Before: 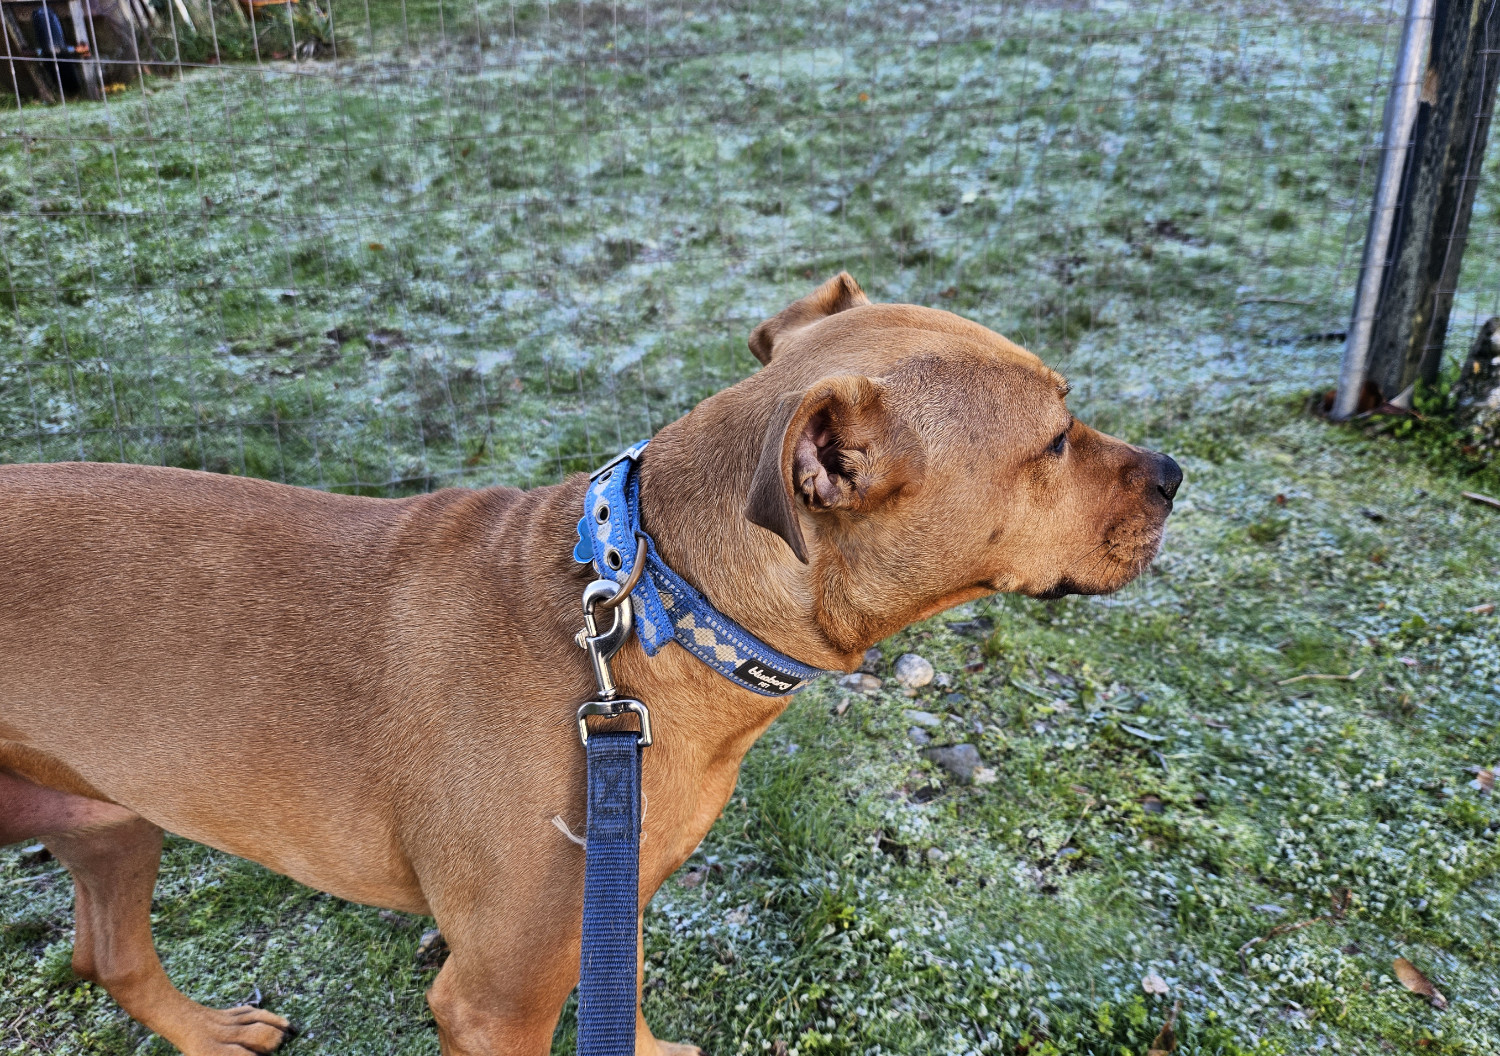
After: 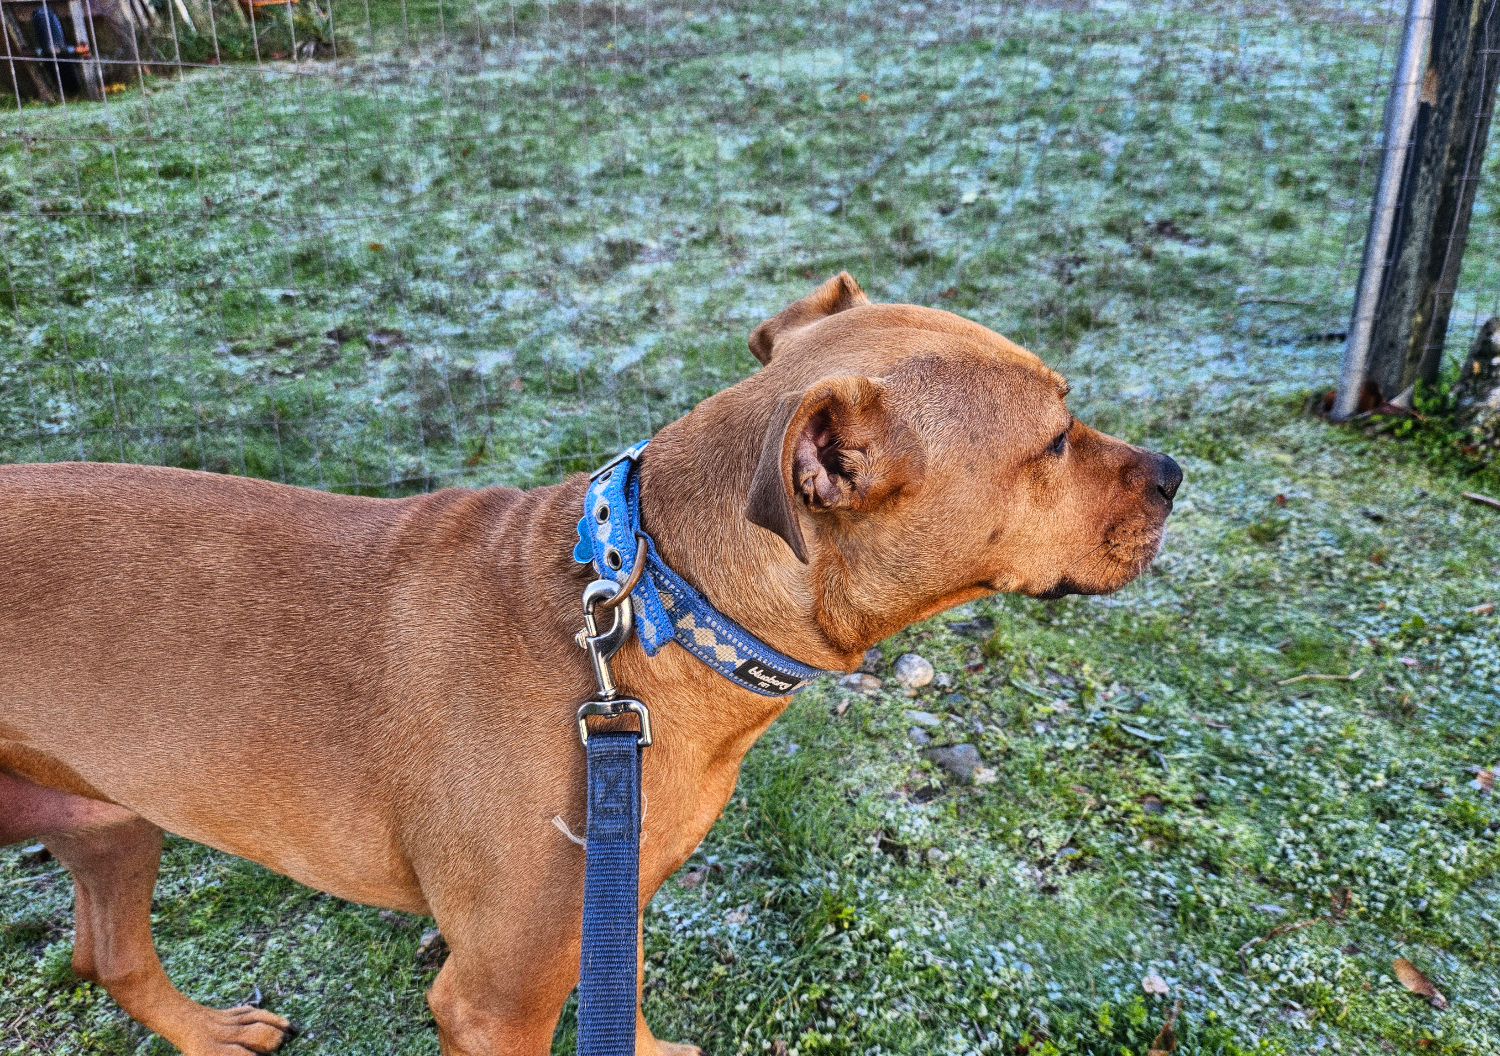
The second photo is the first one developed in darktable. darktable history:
grain: coarseness 0.09 ISO, strength 40%
exposure: exposure 0.131 EV, compensate highlight preservation false
local contrast: detail 110%
